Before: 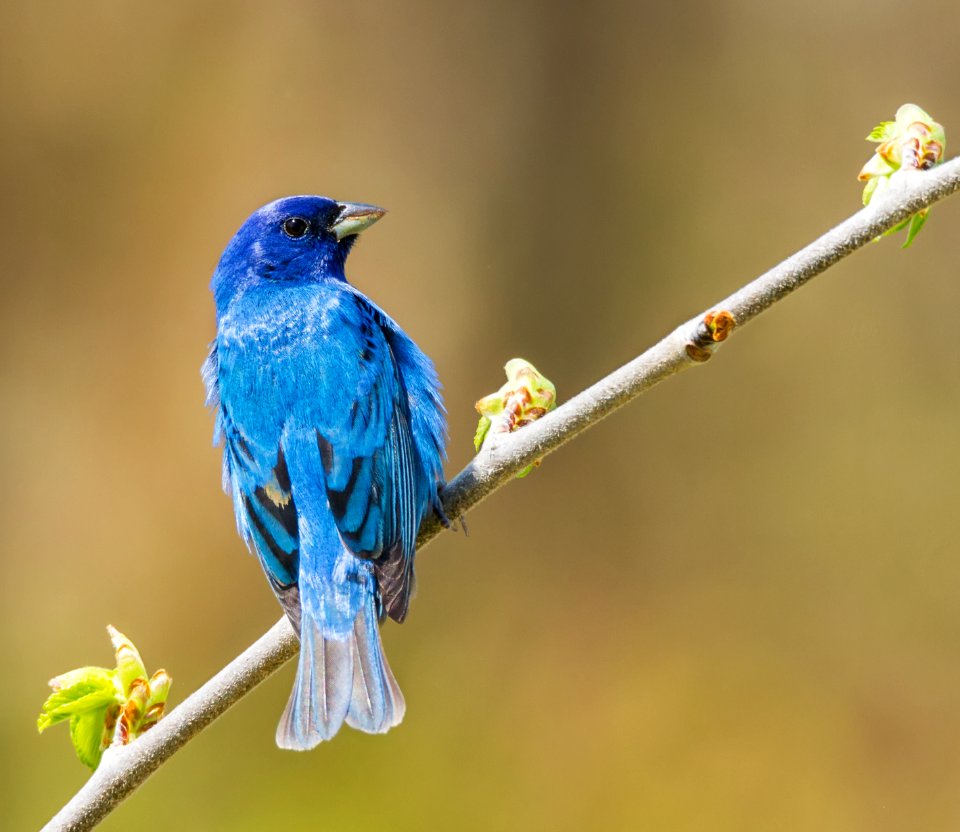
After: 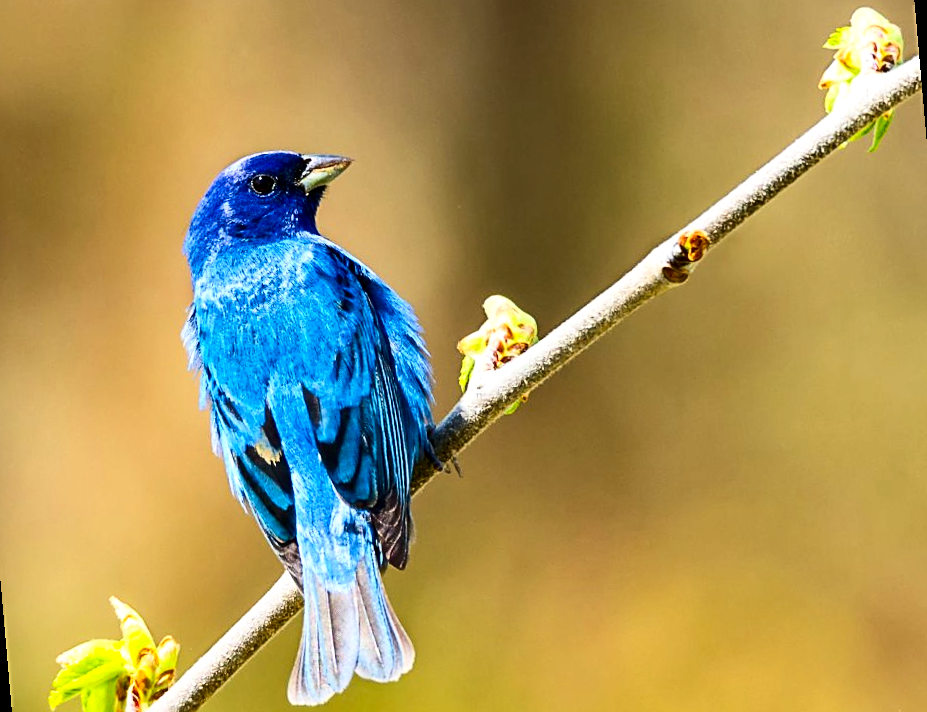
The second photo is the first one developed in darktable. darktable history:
rotate and perspective: rotation -5°, crop left 0.05, crop right 0.952, crop top 0.11, crop bottom 0.89
contrast brightness saturation: contrast 0.28
color balance: contrast 8.5%, output saturation 105%
sharpen: on, module defaults
